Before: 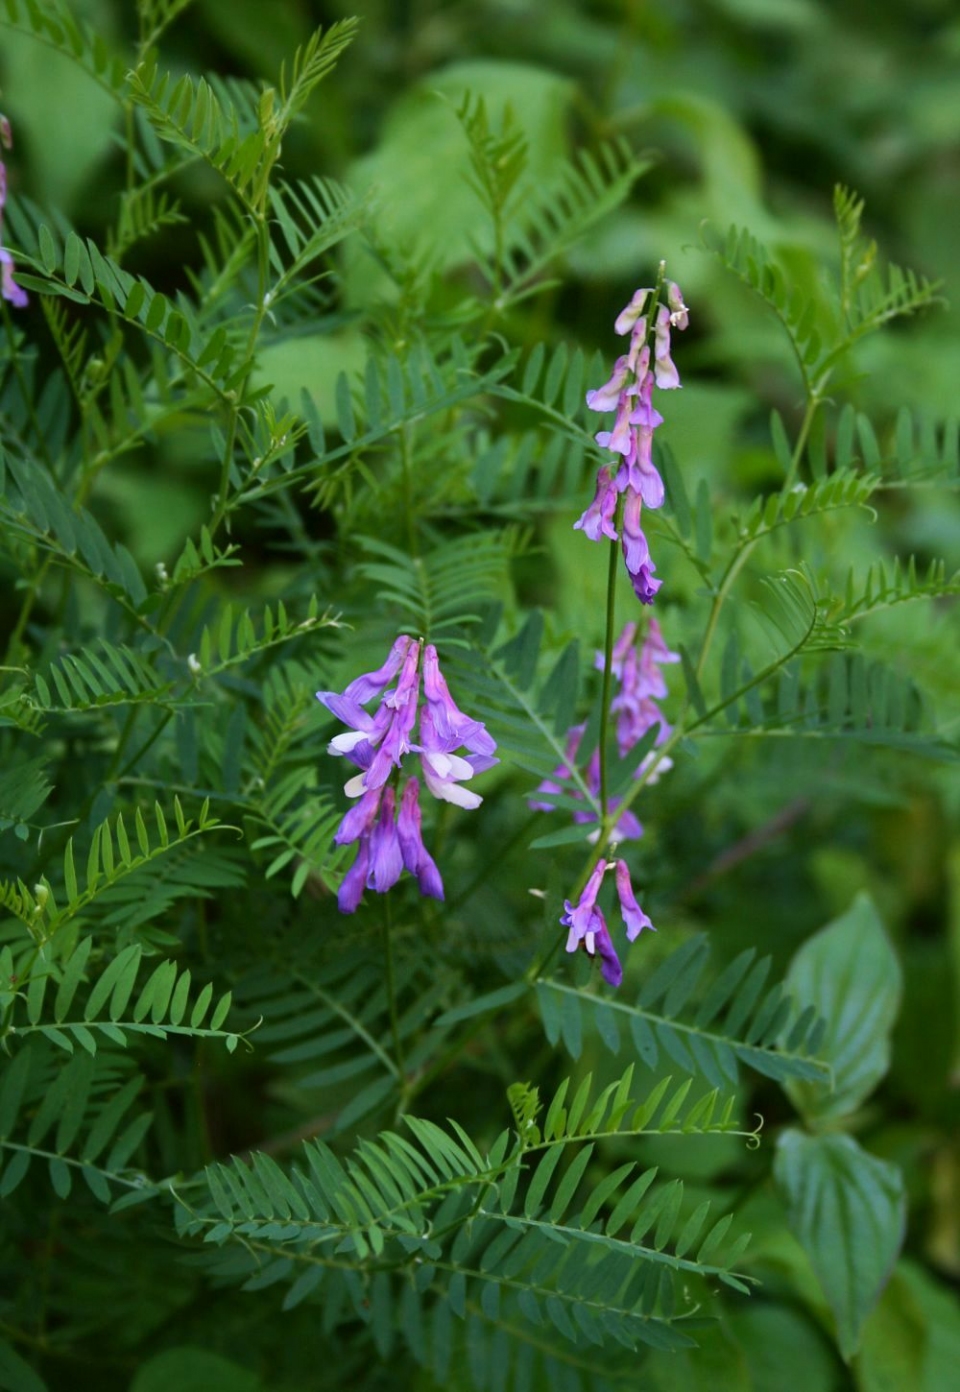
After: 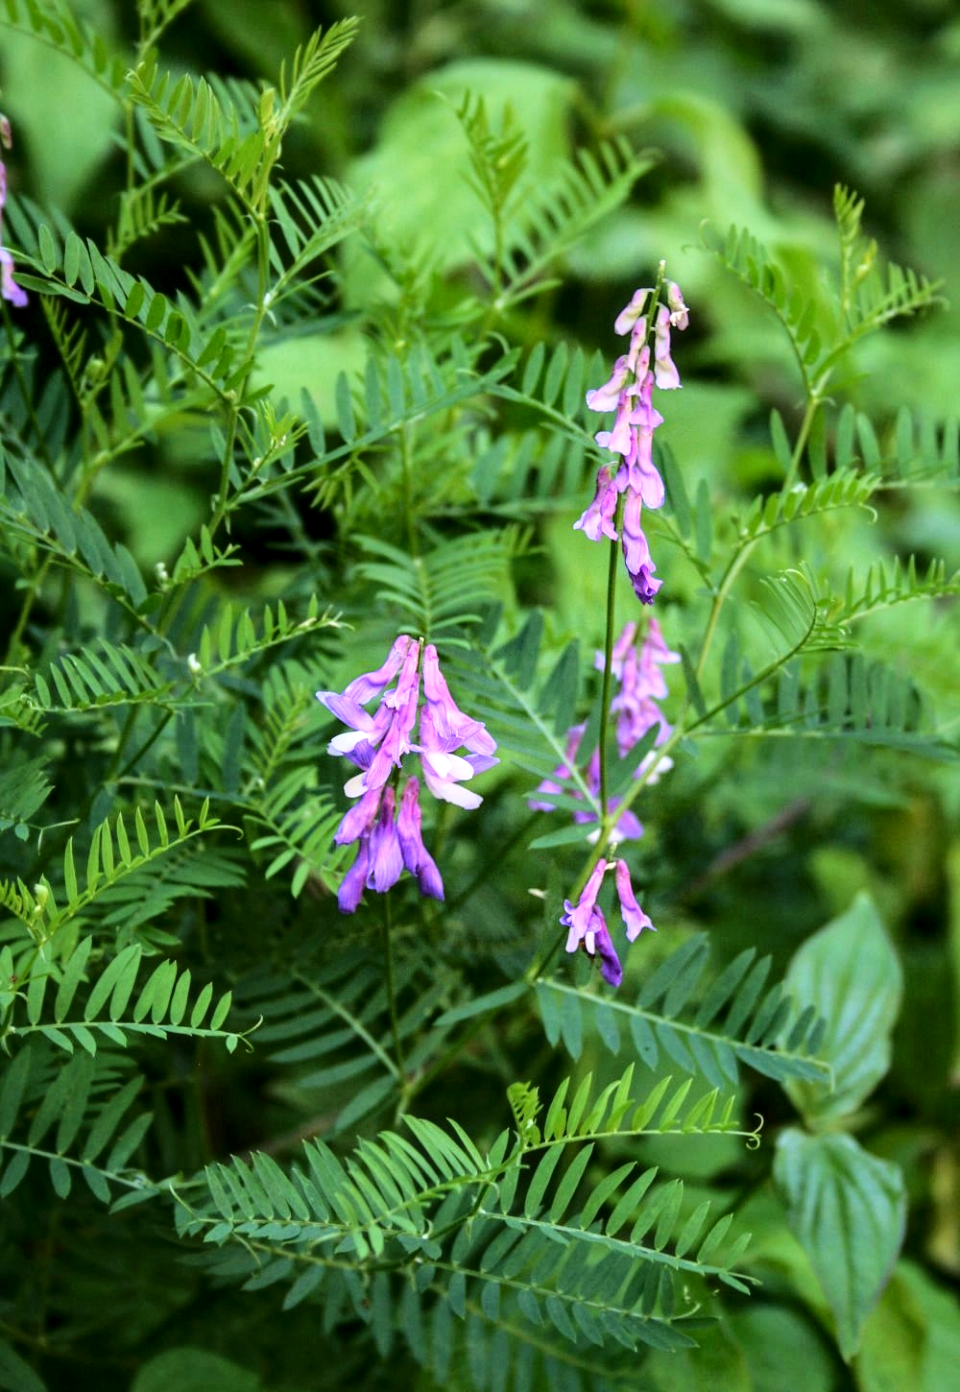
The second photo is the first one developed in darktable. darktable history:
local contrast: detail 130%
base curve: curves: ch0 [(0, 0) (0.028, 0.03) (0.121, 0.232) (0.46, 0.748) (0.859, 0.968) (1, 1)]
